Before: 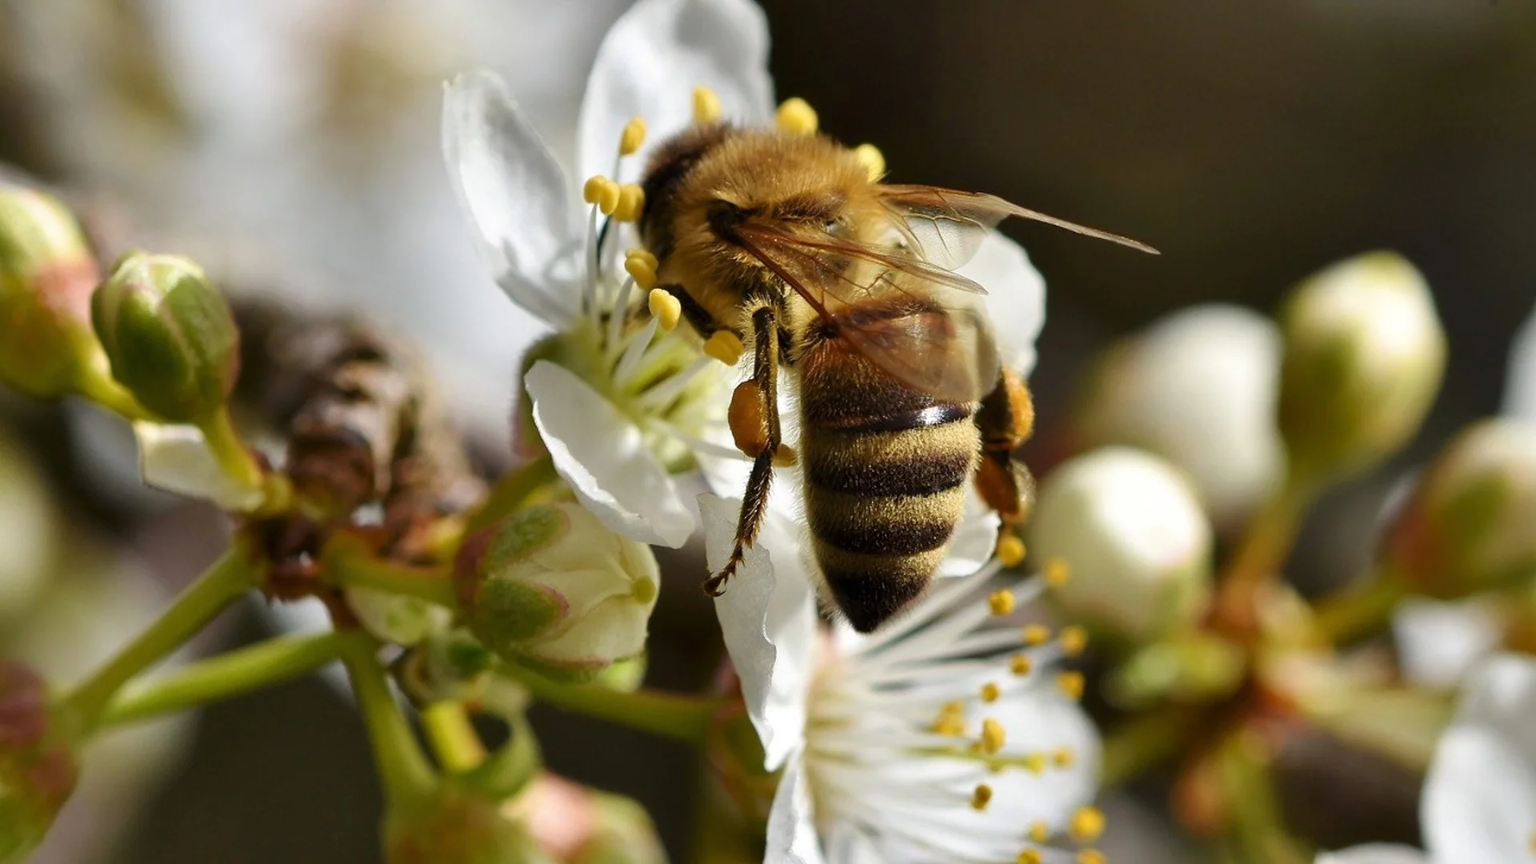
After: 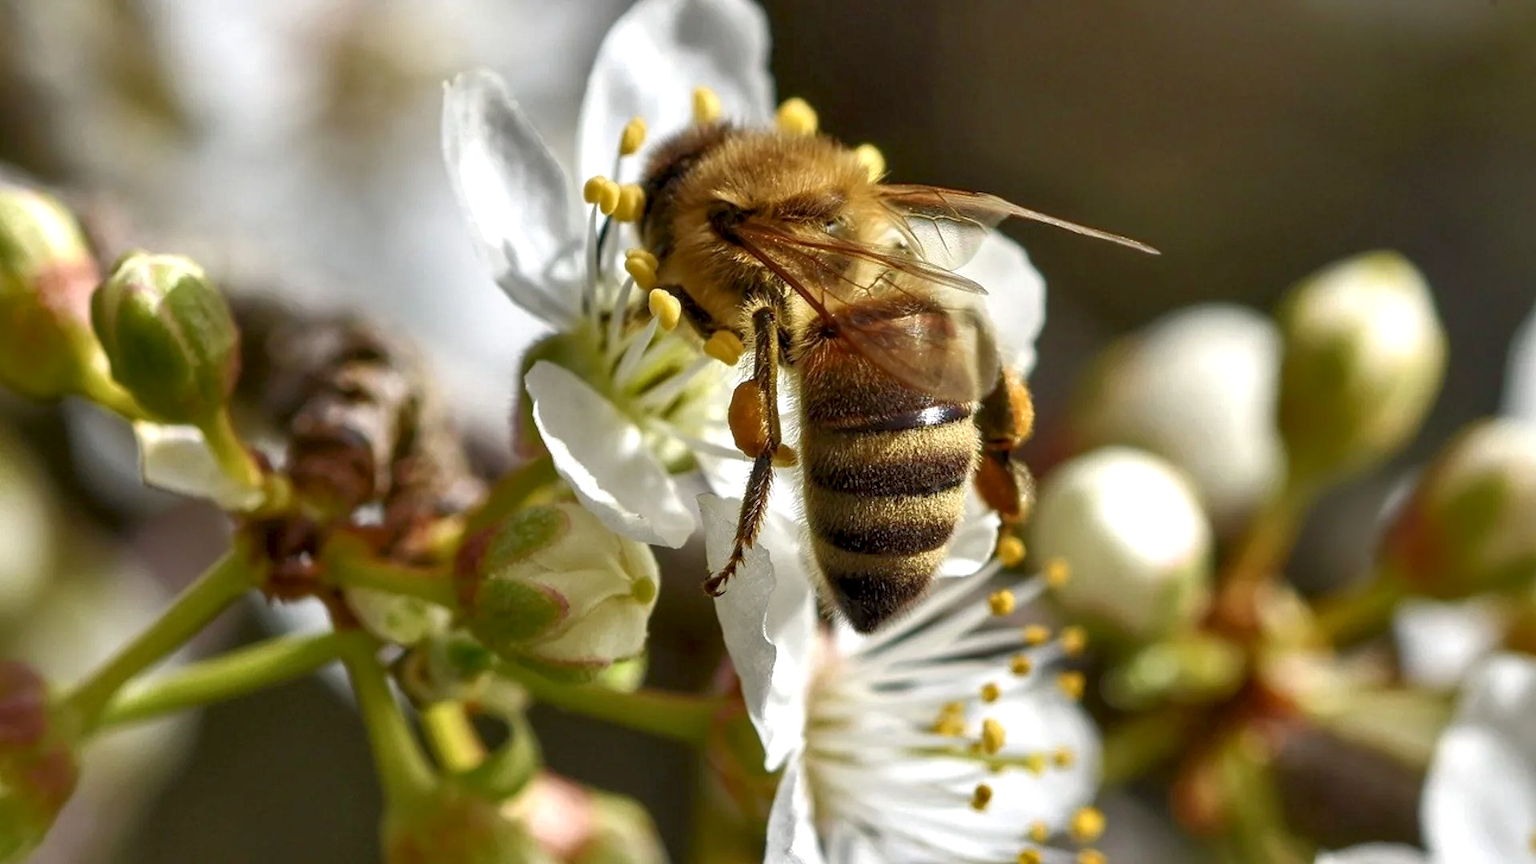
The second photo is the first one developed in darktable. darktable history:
rgb curve: curves: ch0 [(0, 0) (0.072, 0.166) (0.217, 0.293) (0.414, 0.42) (1, 1)], compensate middle gray true, preserve colors basic power
local contrast: detail 150%
